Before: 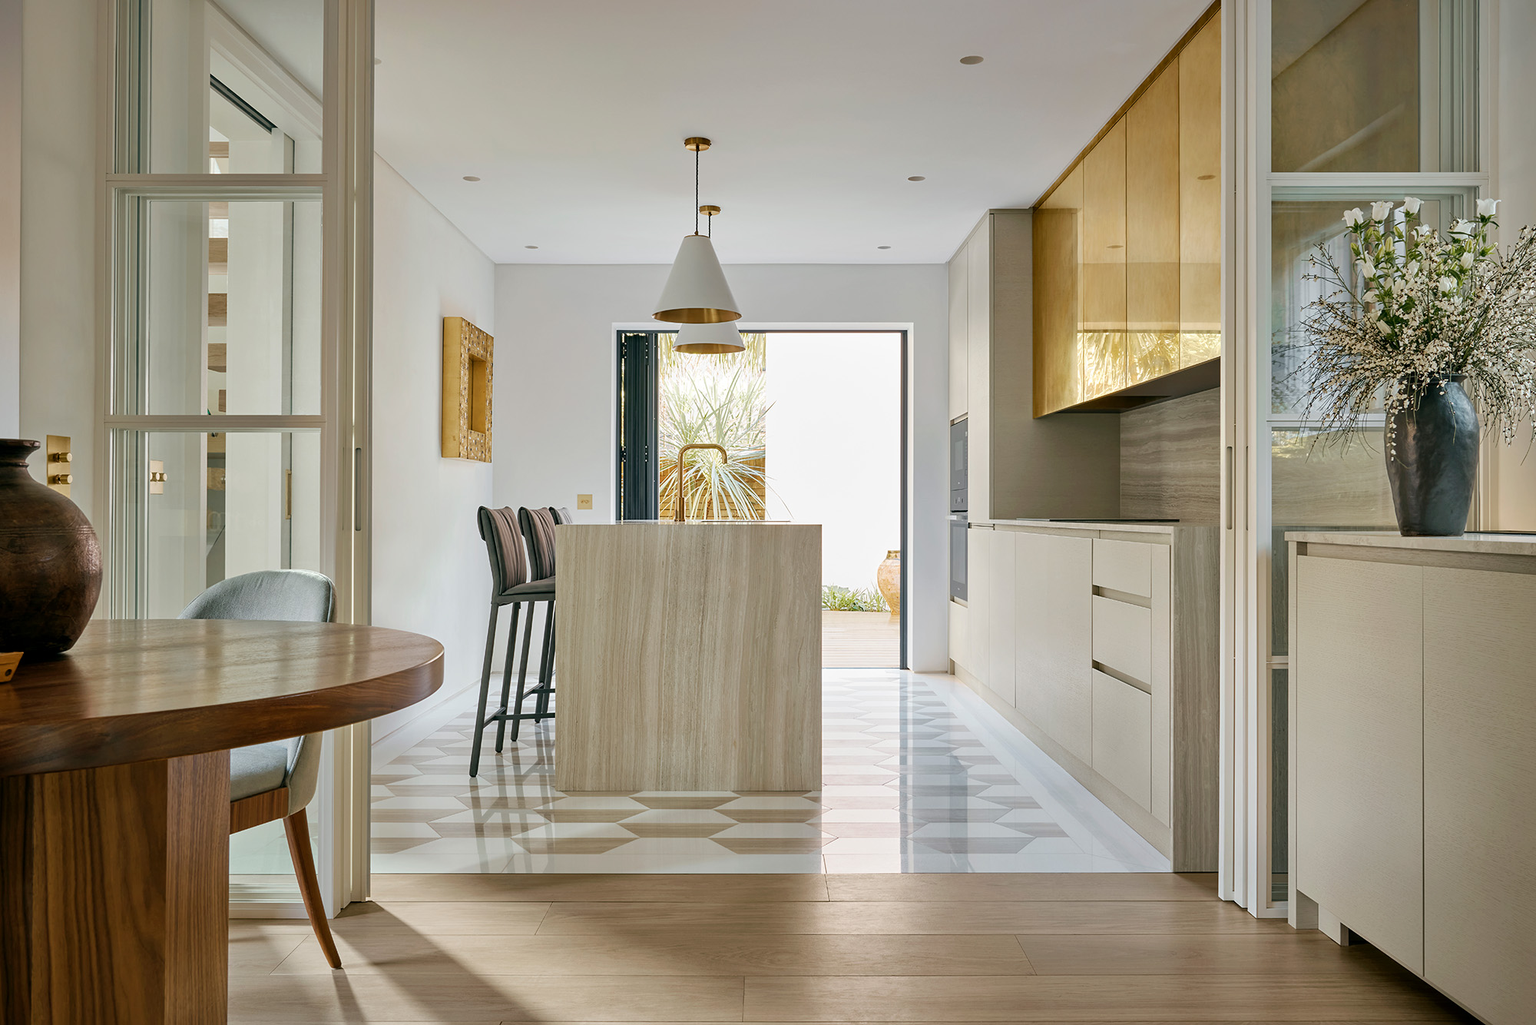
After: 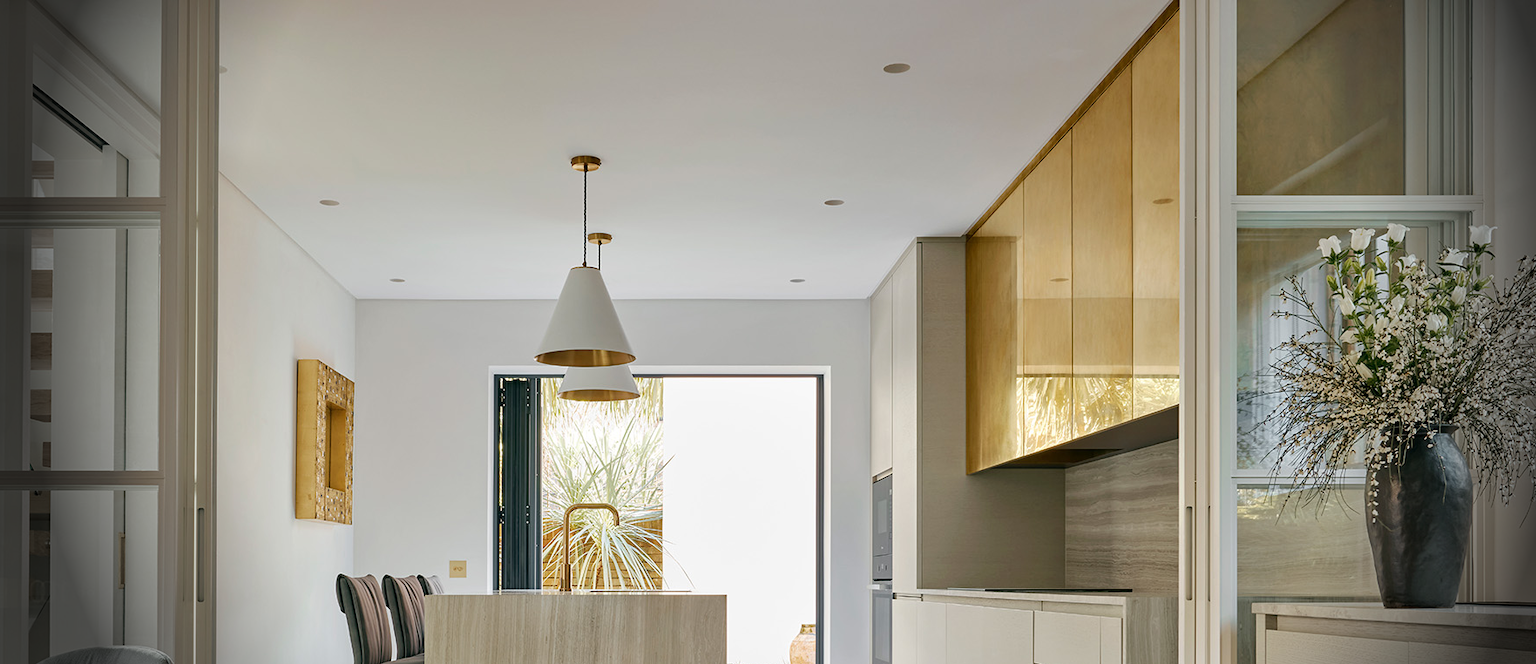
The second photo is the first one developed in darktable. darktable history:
crop and rotate: left 11.812%, bottom 42.776%
vignetting: fall-off start 76.42%, fall-off radius 27.36%, brightness -0.872, center (0.037, -0.09), width/height ratio 0.971
